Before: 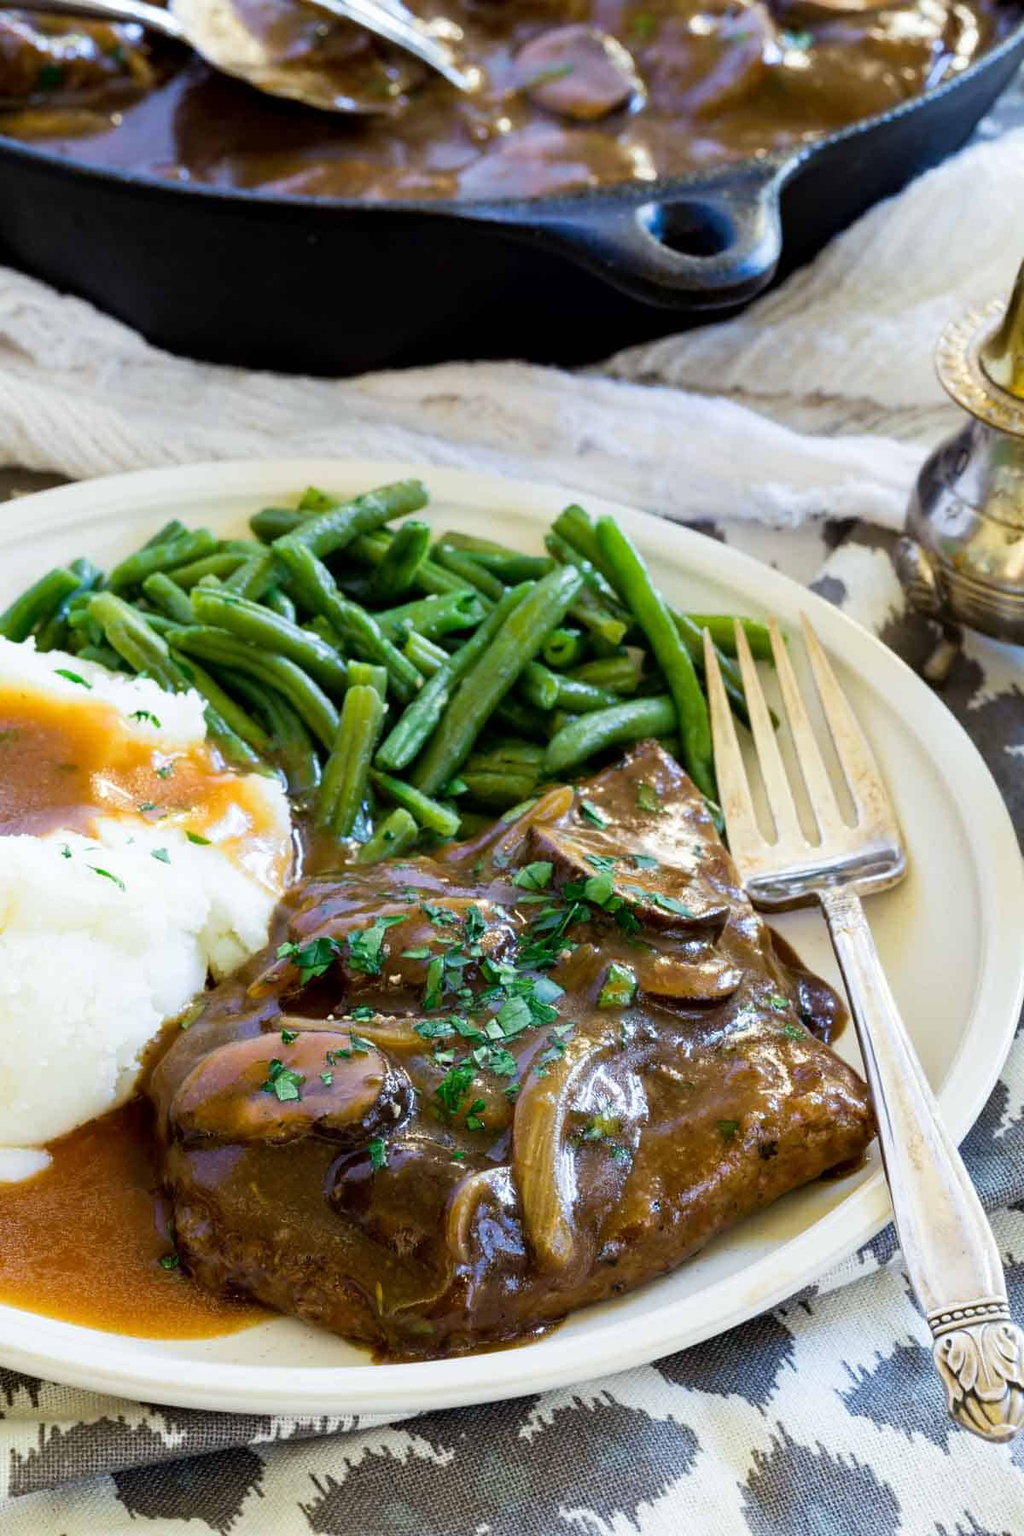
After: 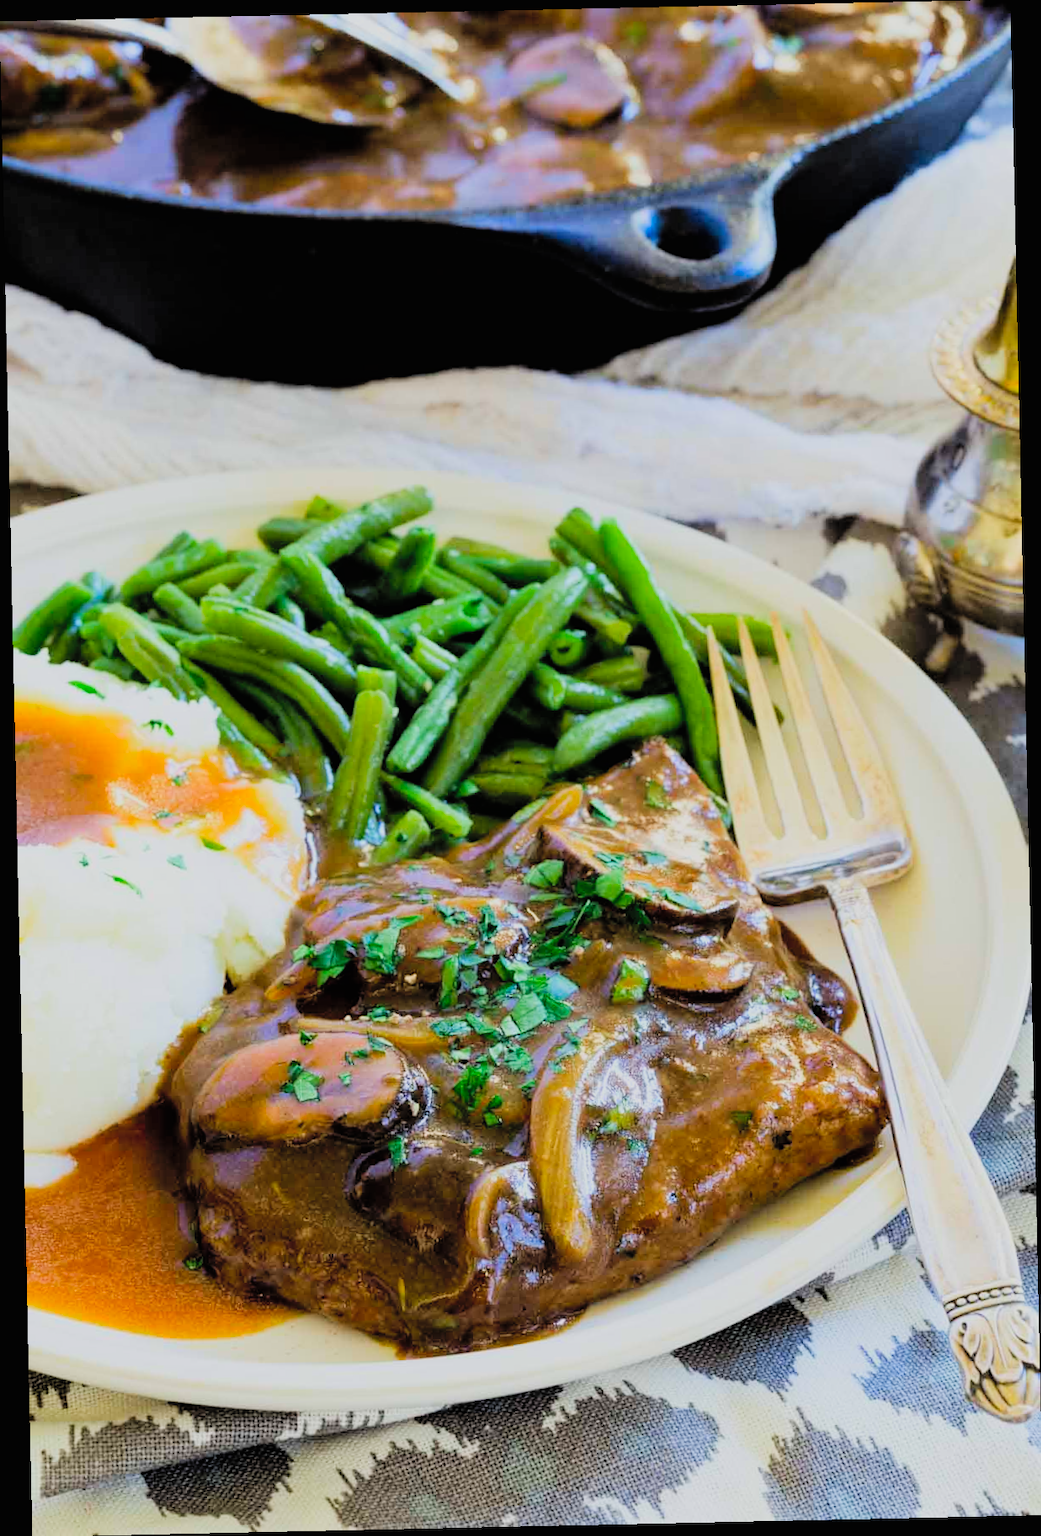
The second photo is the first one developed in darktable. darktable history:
rotate and perspective: rotation -1.24°, automatic cropping off
filmic rgb: black relative exposure -6.98 EV, white relative exposure 5.63 EV, hardness 2.86
contrast brightness saturation: contrast 0.07, brightness 0.18, saturation 0.4
